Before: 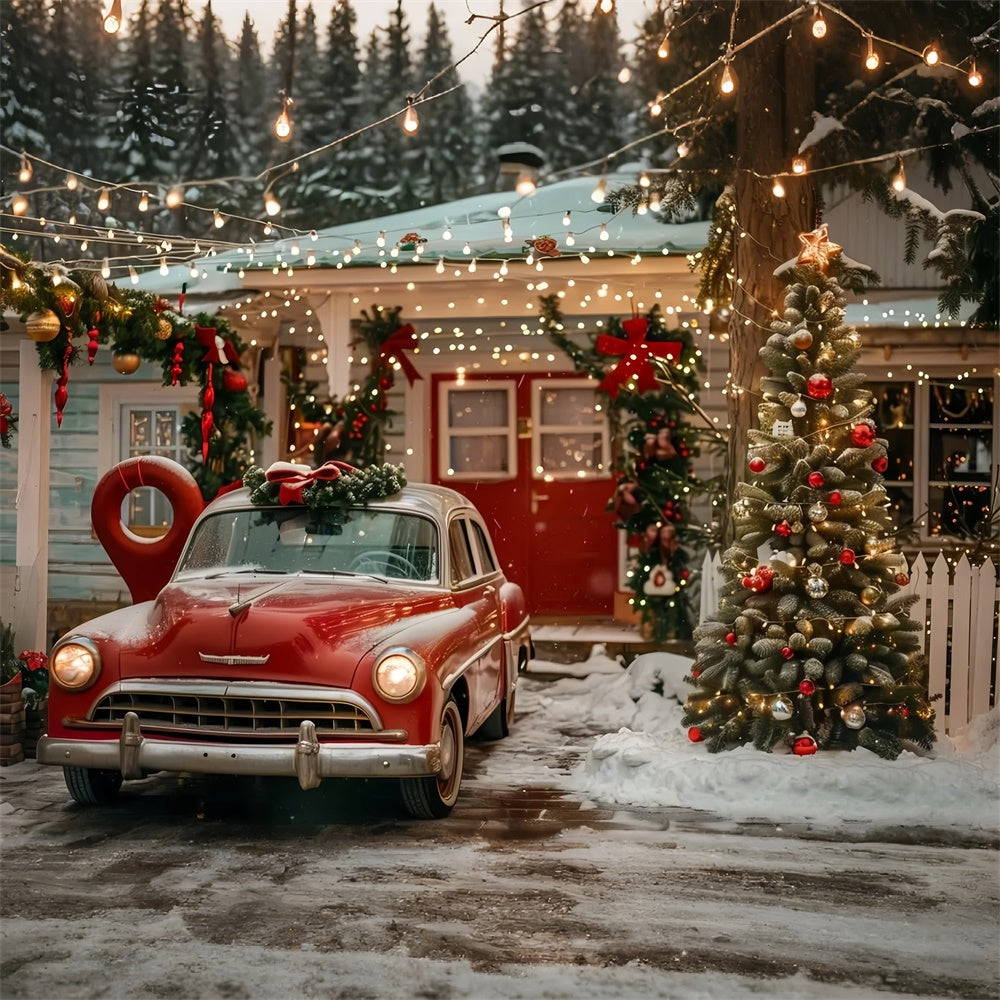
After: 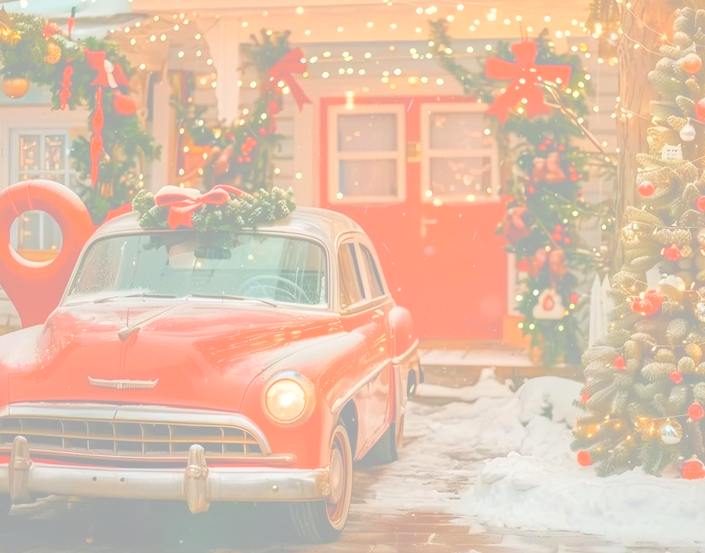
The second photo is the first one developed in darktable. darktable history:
crop: left 11.123%, top 27.61%, right 18.3%, bottom 17.034%
bloom: size 85%, threshold 5%, strength 85%
